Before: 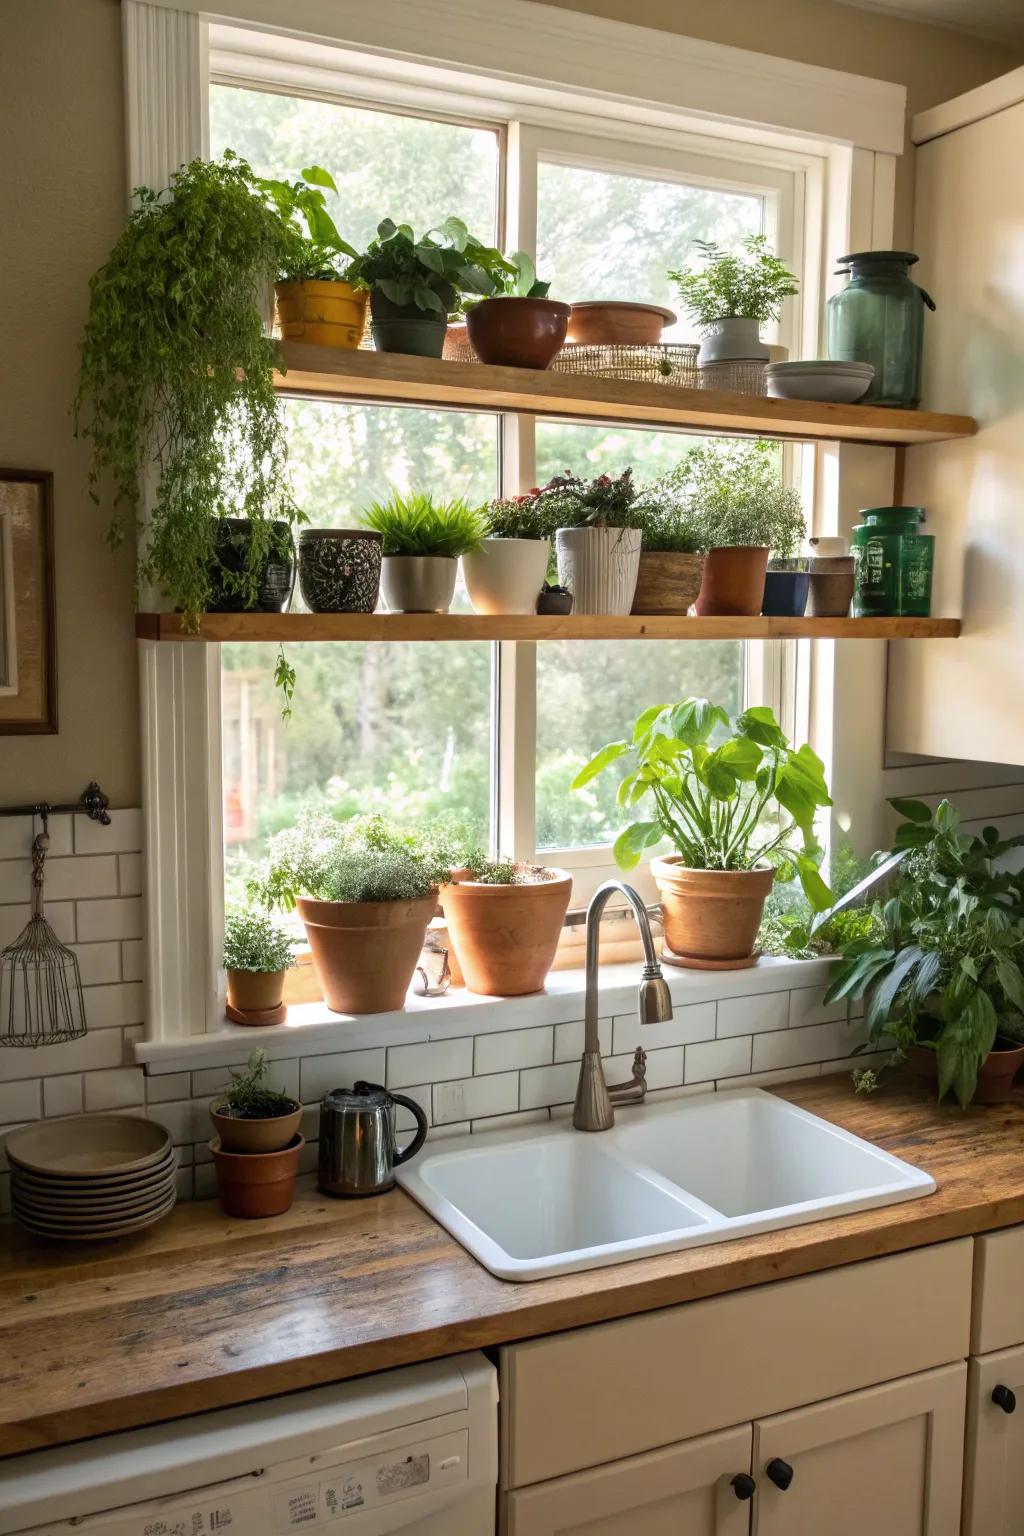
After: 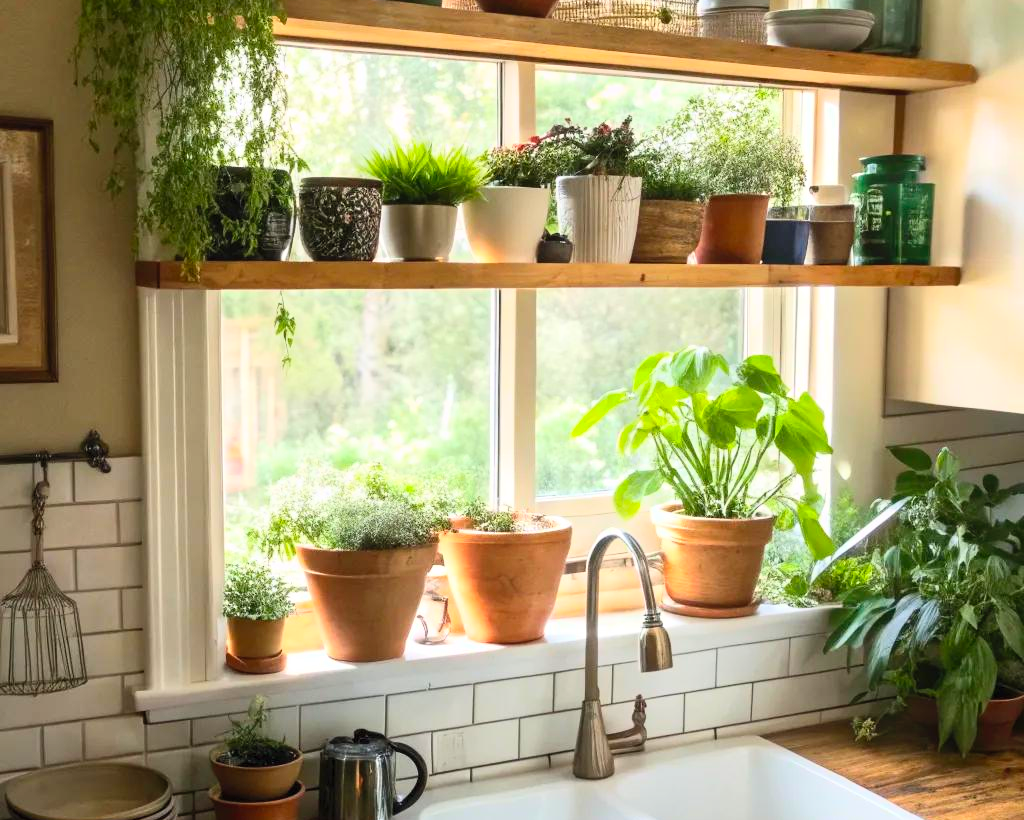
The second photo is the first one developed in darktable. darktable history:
contrast brightness saturation: contrast 0.24, brightness 0.25, saturation 0.374
crop and rotate: top 22.919%, bottom 23.677%
